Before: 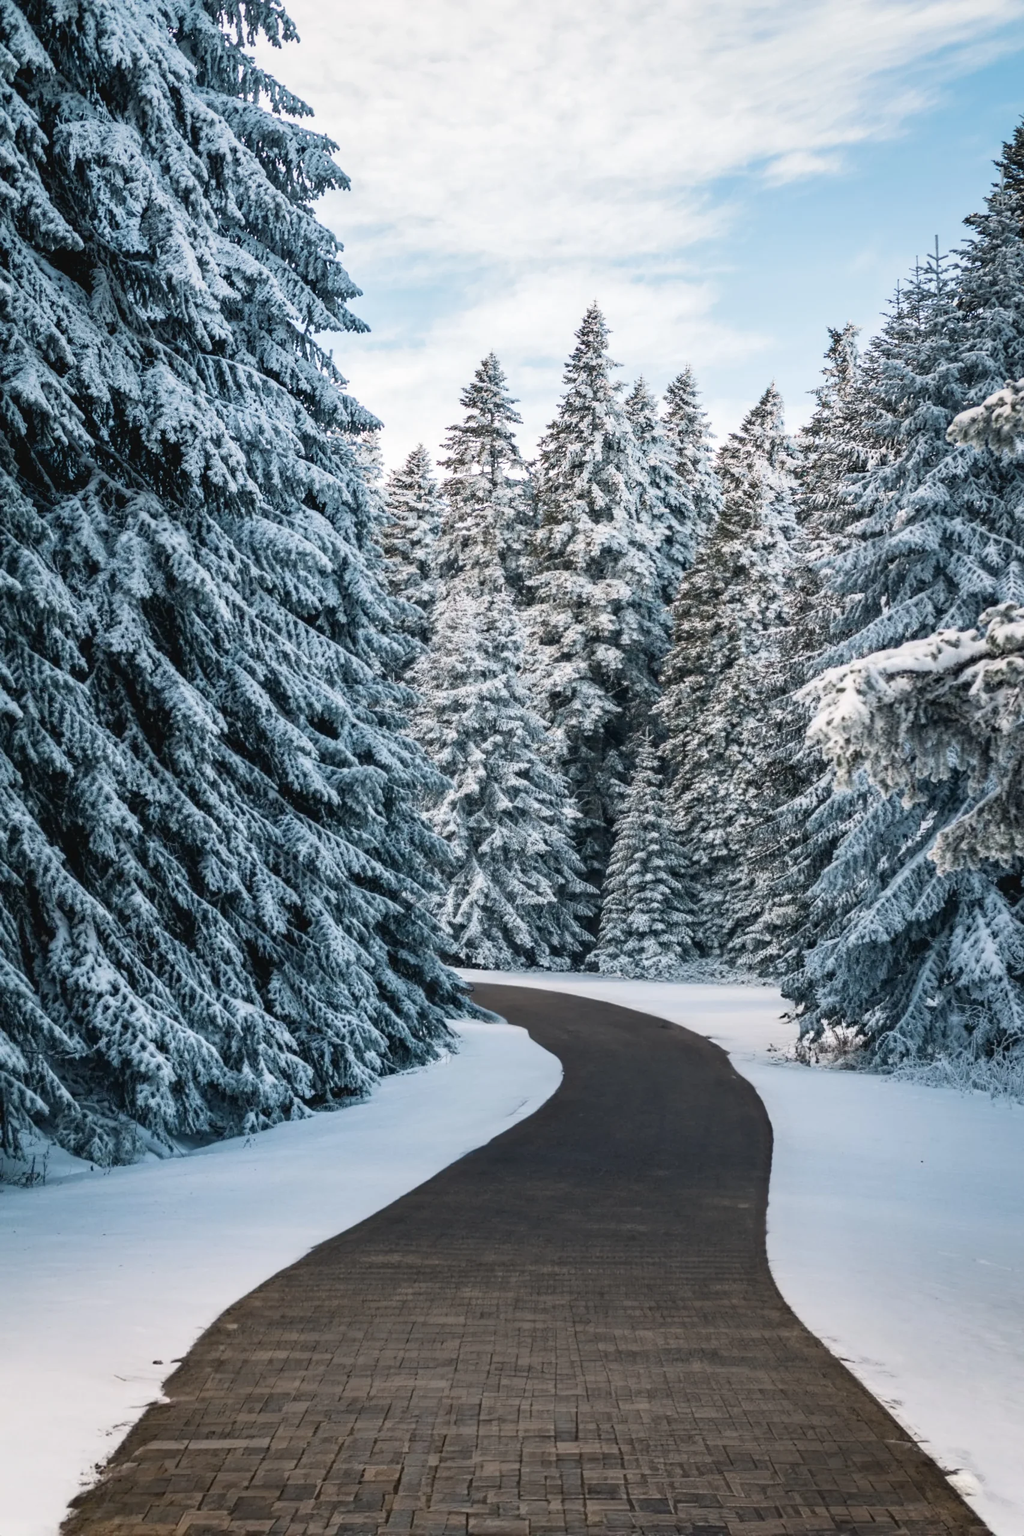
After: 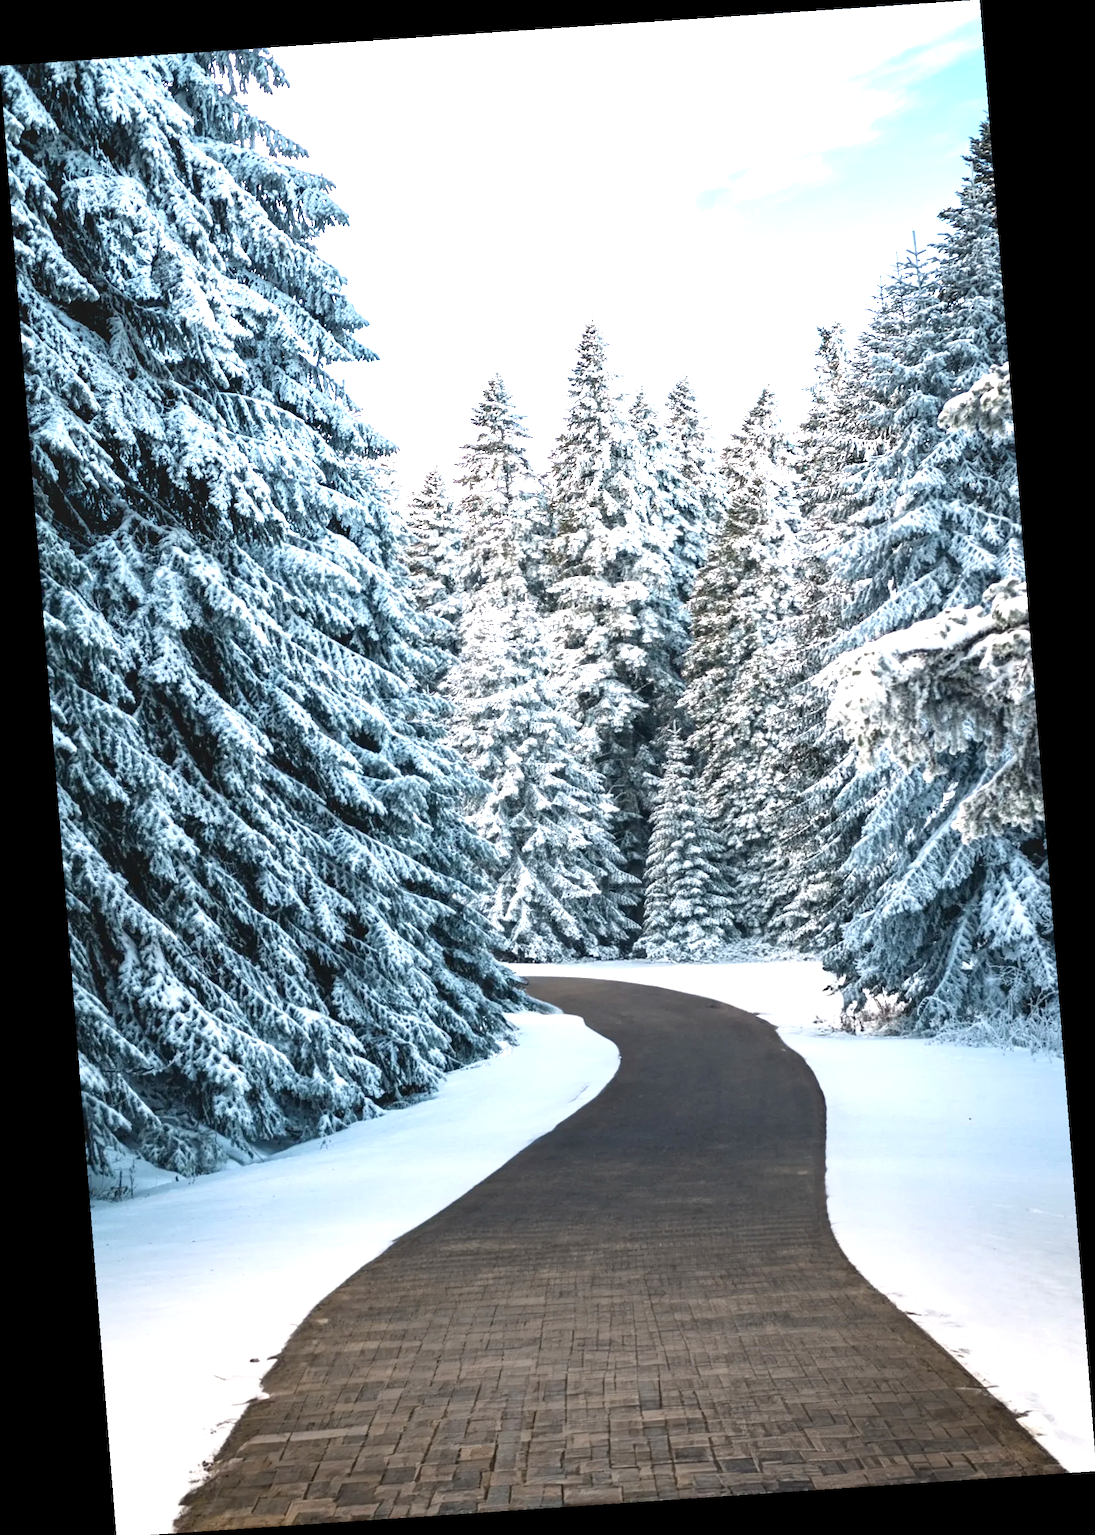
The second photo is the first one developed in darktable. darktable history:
exposure: exposure 1.15 EV, compensate highlight preservation false
rotate and perspective: rotation -4.2°, shear 0.006, automatic cropping off
graduated density: rotation -180°, offset 27.42
